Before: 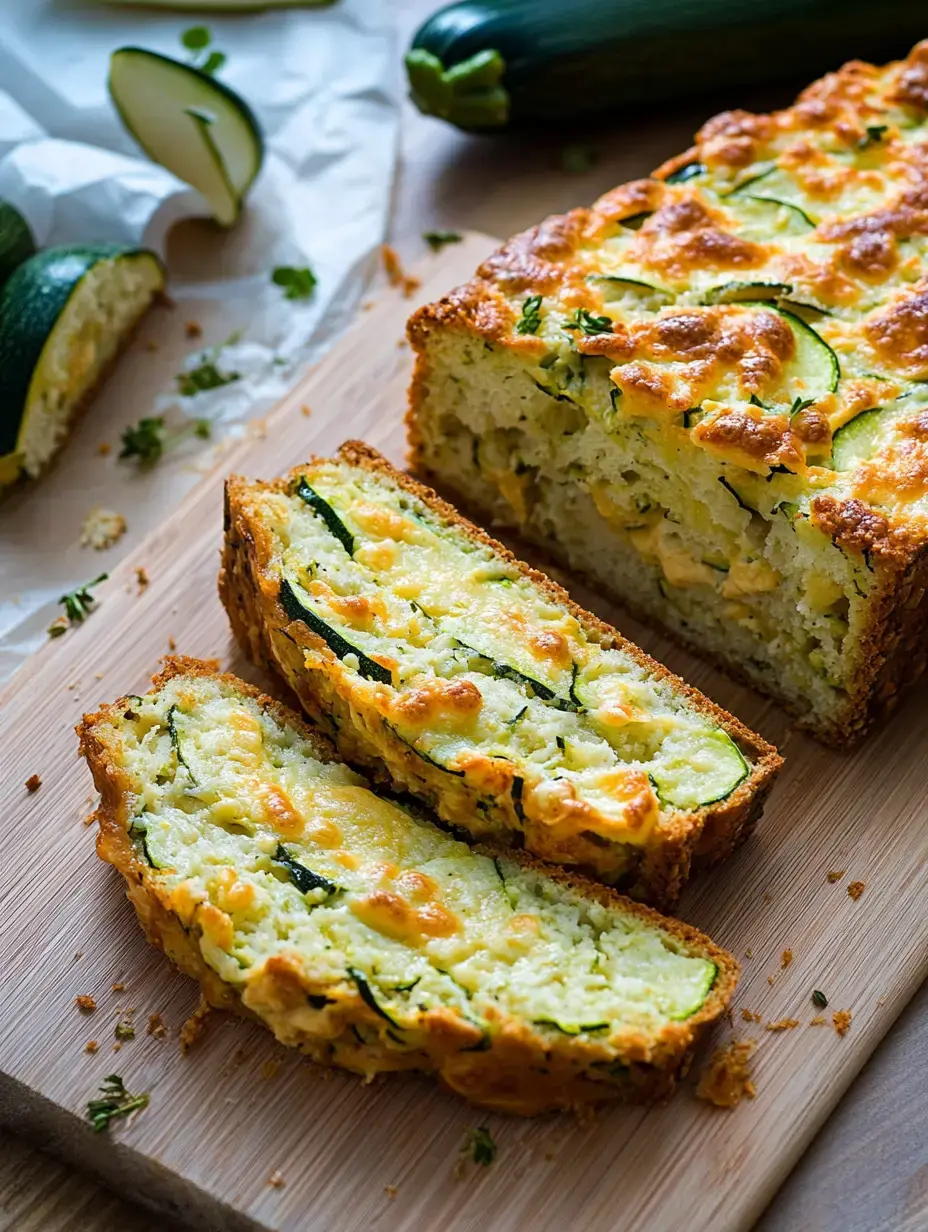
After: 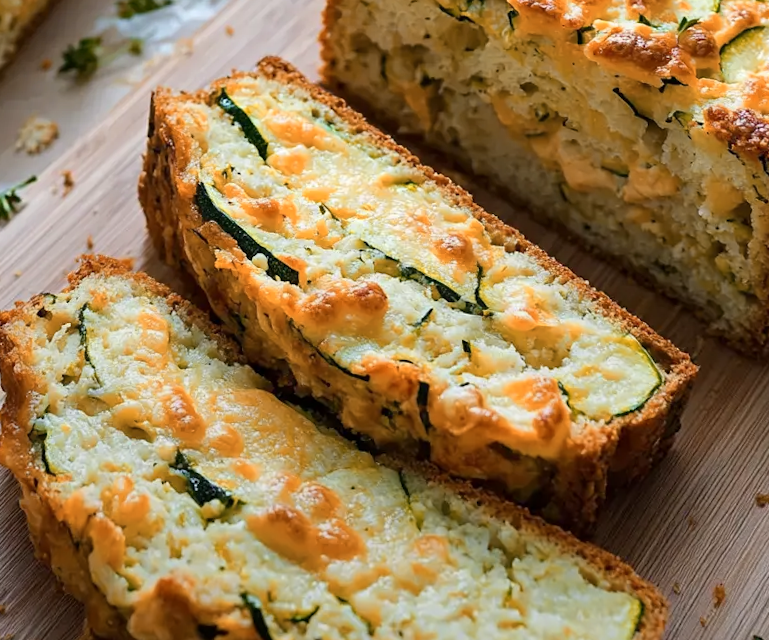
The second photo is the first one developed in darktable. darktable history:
color zones: curves: ch2 [(0, 0.5) (0.143, 0.5) (0.286, 0.416) (0.429, 0.5) (0.571, 0.5) (0.714, 0.5) (0.857, 0.5) (1, 0.5)]
graduated density: rotation -180°, offset 27.42
rotate and perspective: rotation 0.72°, lens shift (vertical) -0.352, lens shift (horizontal) -0.051, crop left 0.152, crop right 0.859, crop top 0.019, crop bottom 0.964
crop and rotate: top 23.043%, bottom 23.437%
